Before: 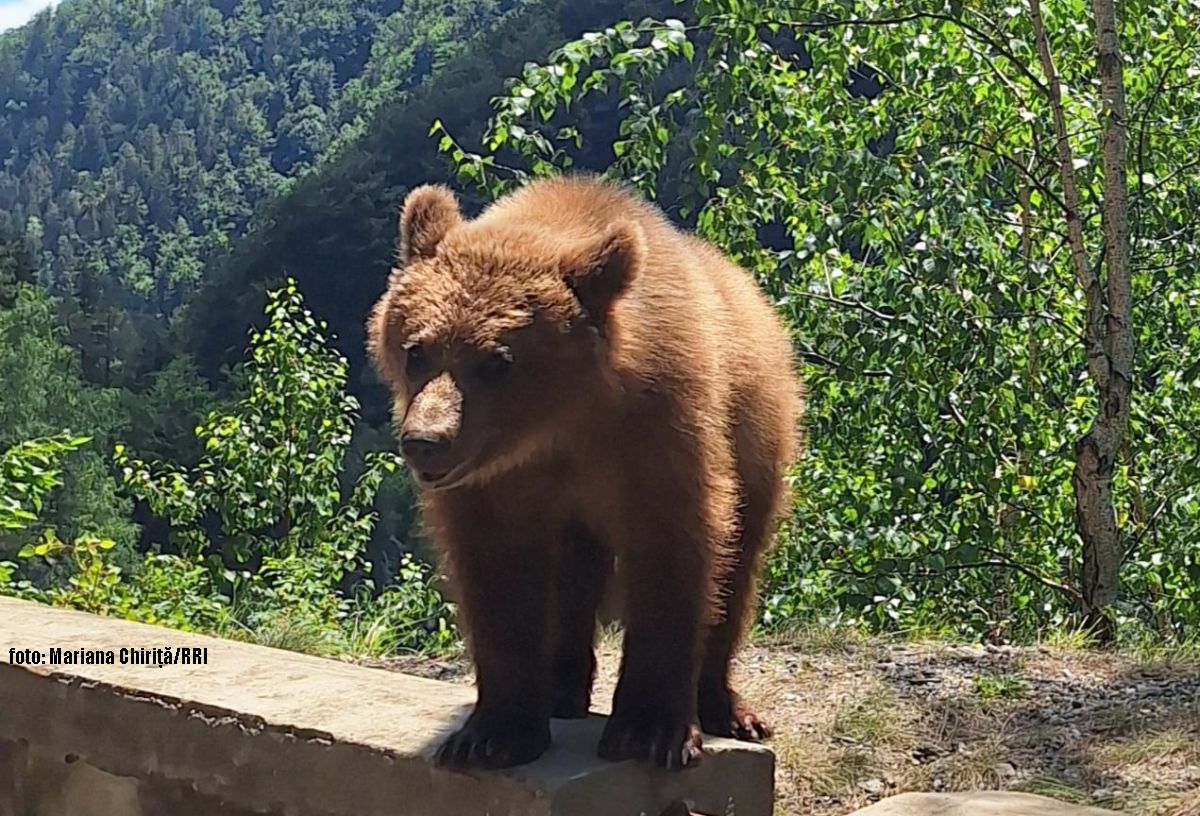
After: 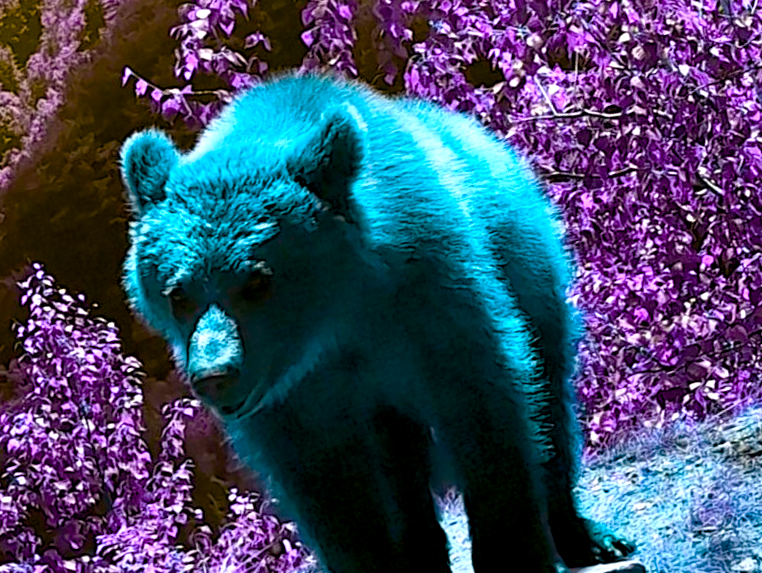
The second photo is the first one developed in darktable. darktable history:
color balance rgb: power › chroma 0.309%, power › hue 24.2°, global offset › luminance -0.862%, perceptual saturation grading › global saturation 35.146%, perceptual saturation grading › highlights -25.608%, perceptual saturation grading › shadows 49.355%, hue shift 178.56°, perceptual brilliance grading › highlights 13.99%, perceptual brilliance grading › shadows -18.222%, global vibrance 49.21%, contrast 0.192%
crop and rotate: angle 18.07°, left 6.722%, right 3.834%, bottom 1.079%
